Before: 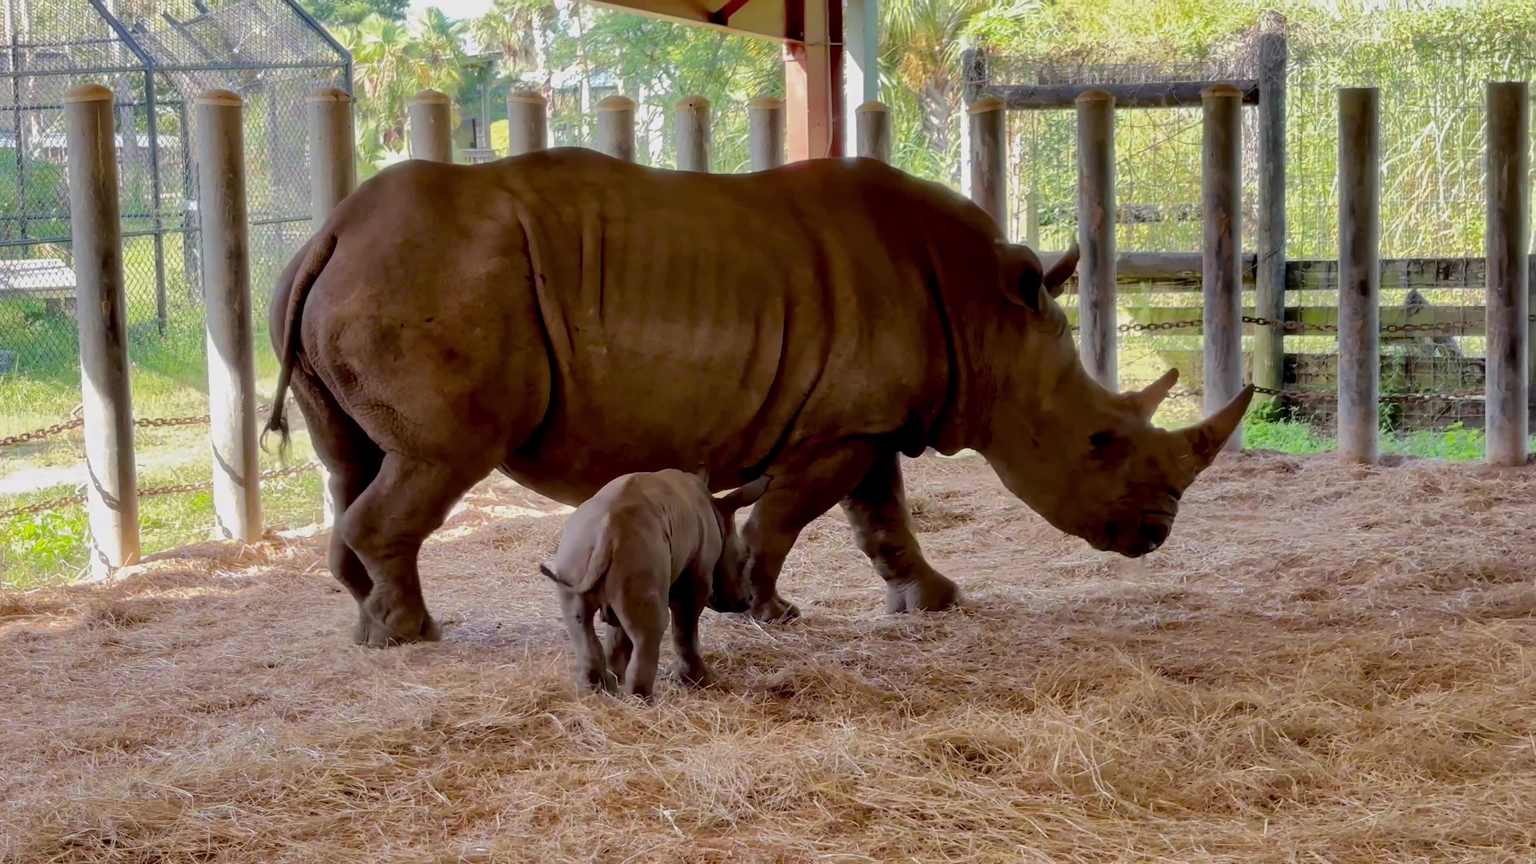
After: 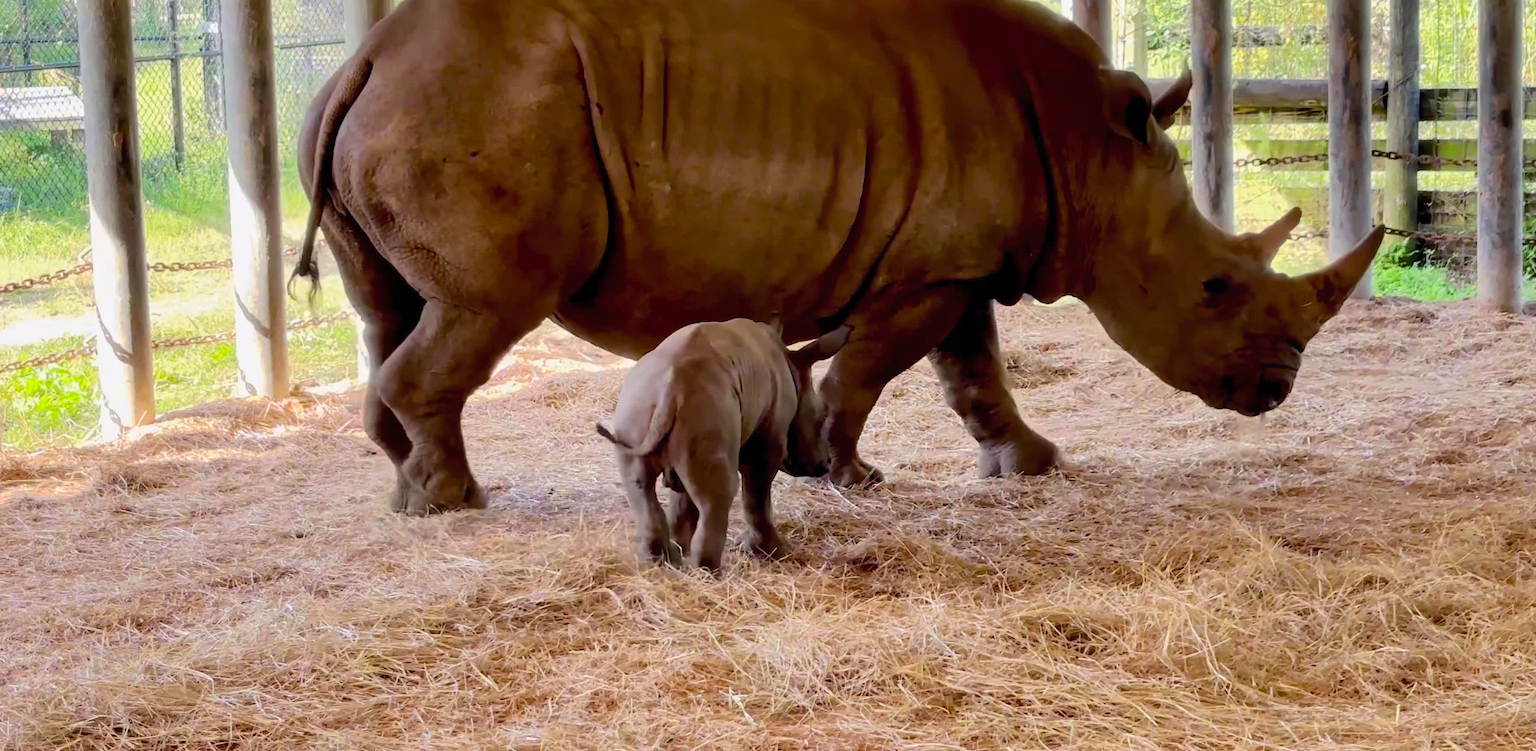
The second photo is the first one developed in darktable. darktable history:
crop: top 20.932%, right 9.412%, bottom 0.236%
sharpen: radius 5.345, amount 0.316, threshold 26.72
contrast brightness saturation: contrast 0.197, brightness 0.166, saturation 0.219
